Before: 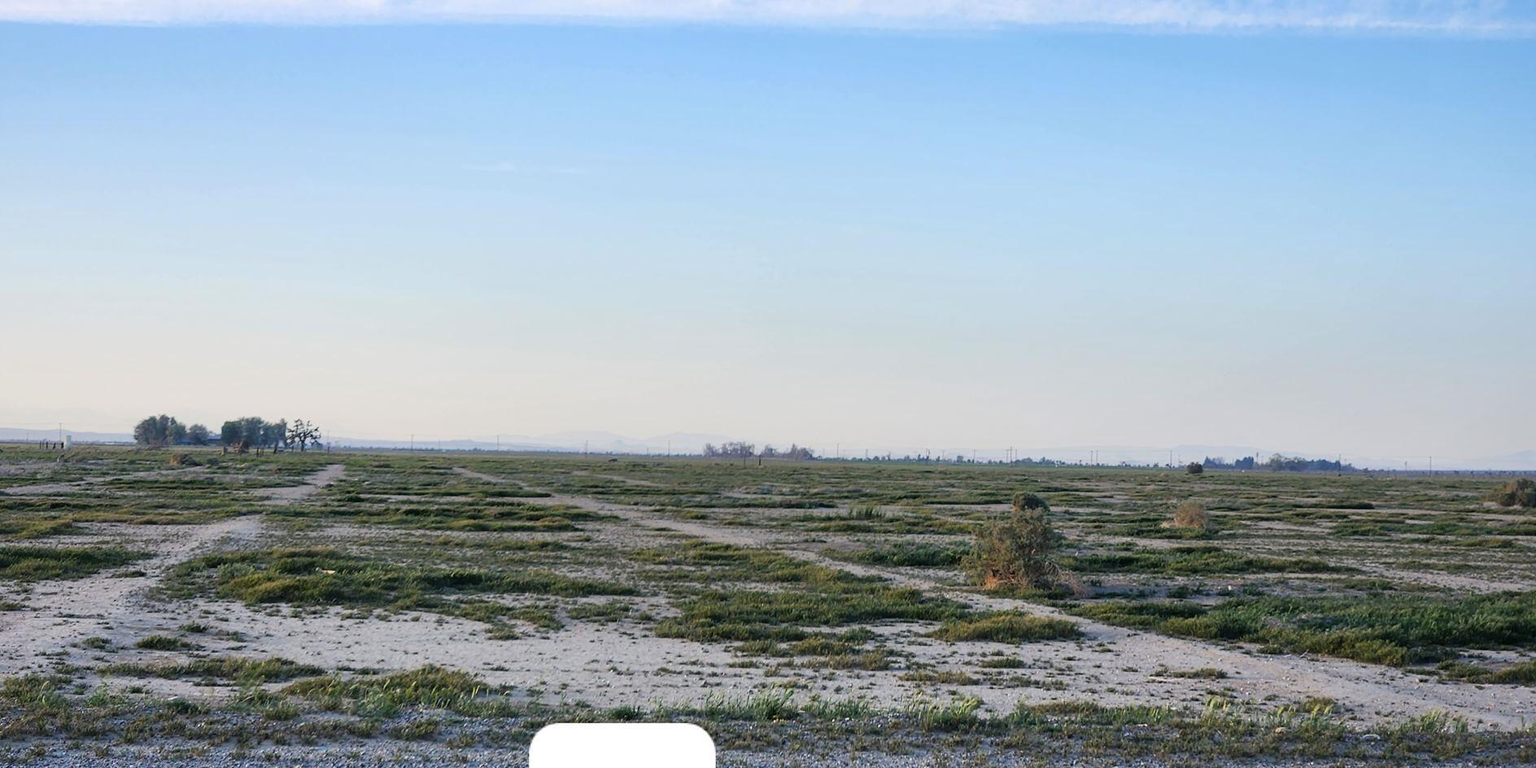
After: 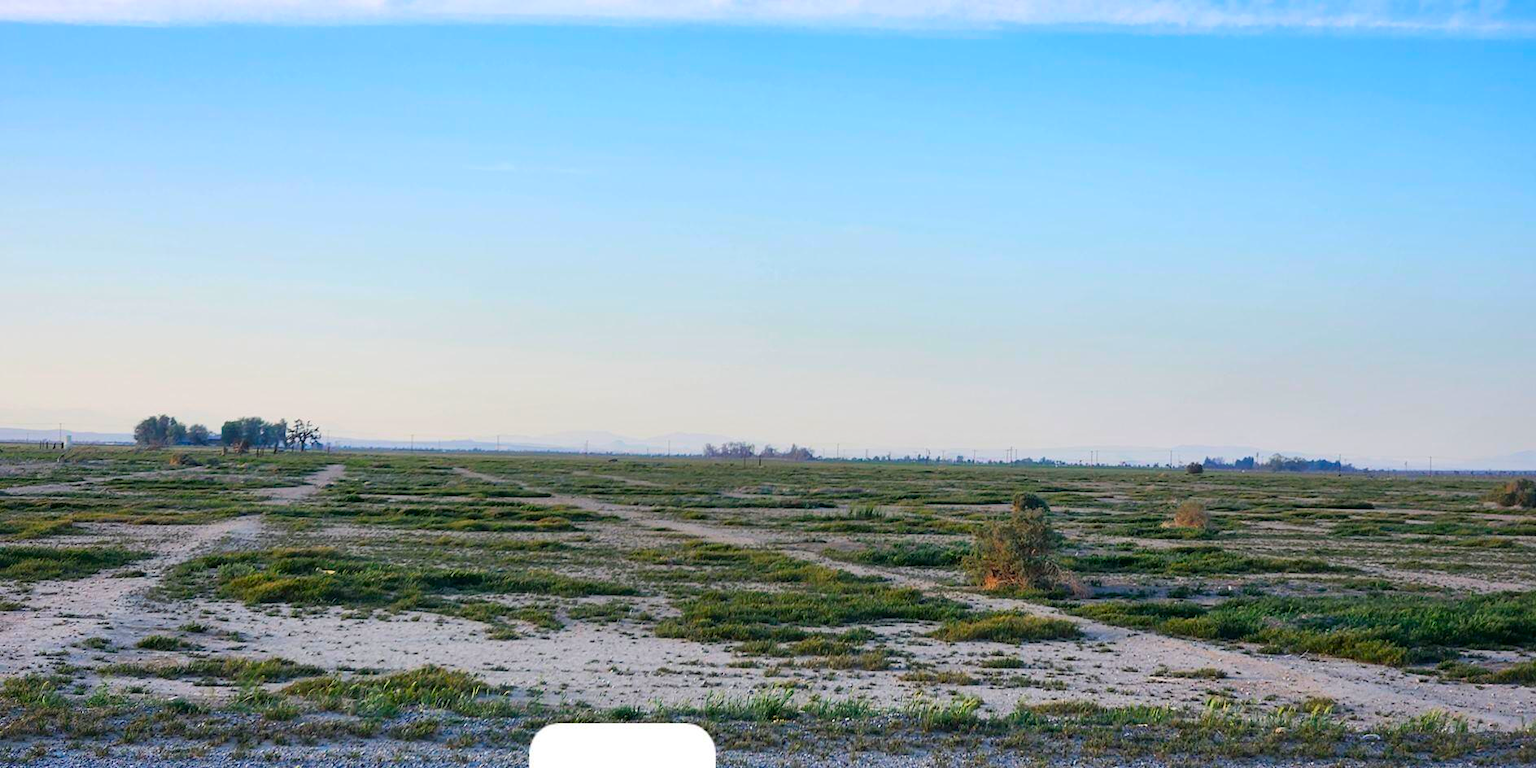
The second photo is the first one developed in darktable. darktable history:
tone equalizer: on, module defaults
color contrast: green-magenta contrast 1.69, blue-yellow contrast 1.49
exposure: black level correction 0.001, compensate highlight preservation false
